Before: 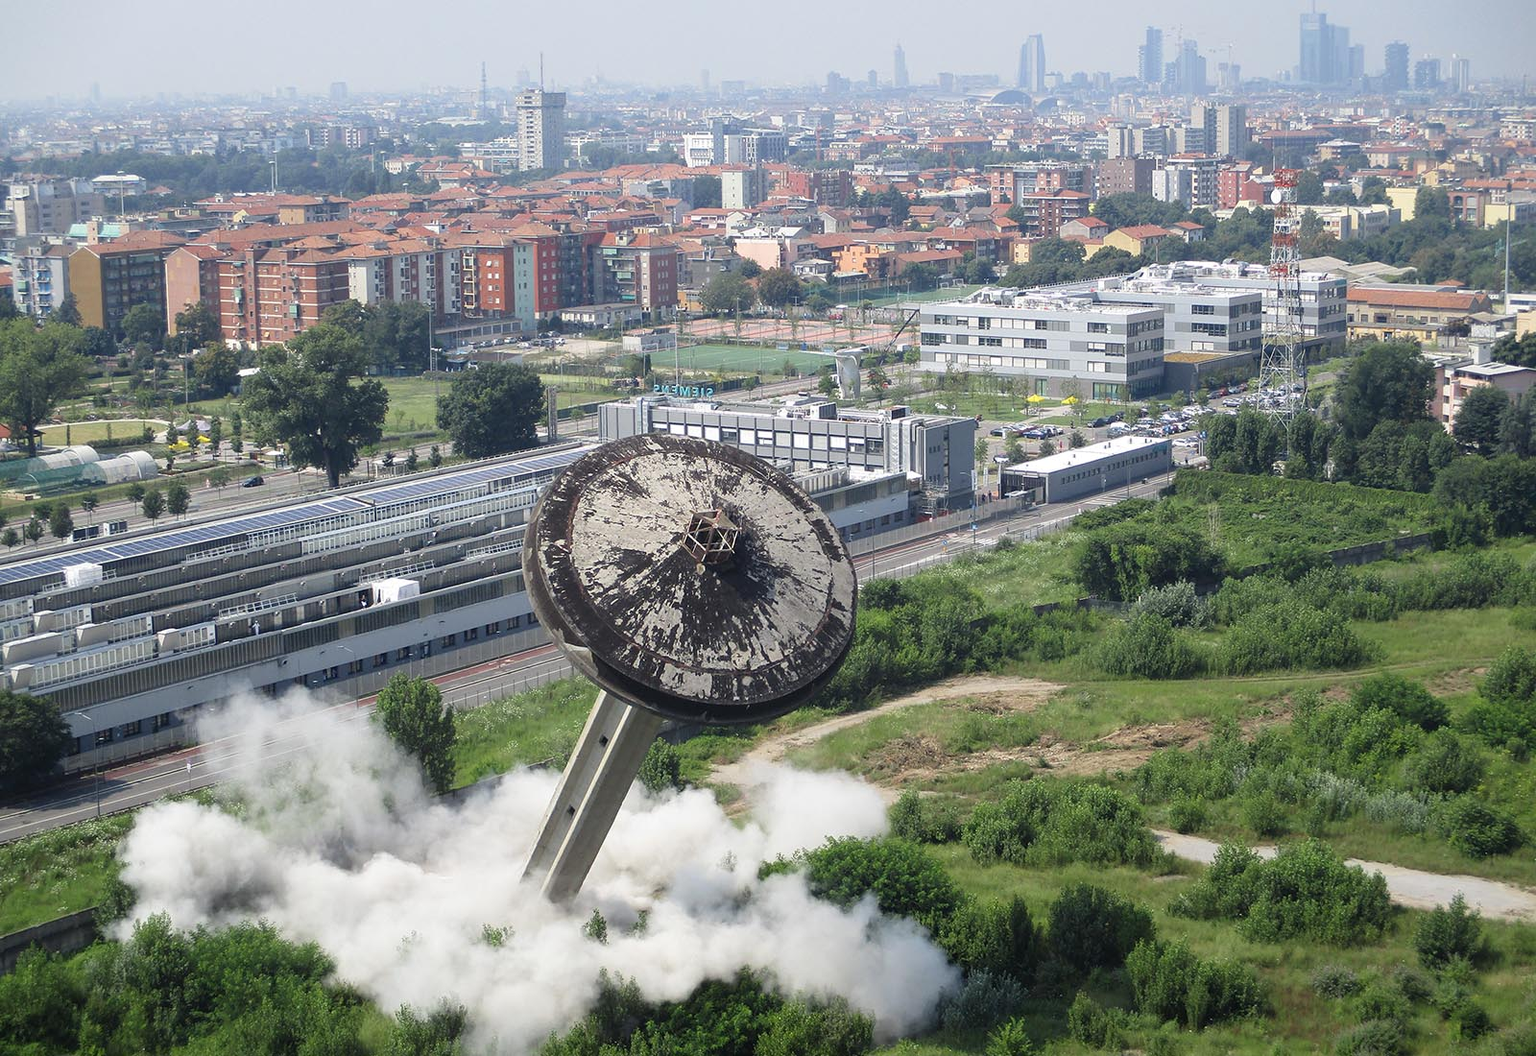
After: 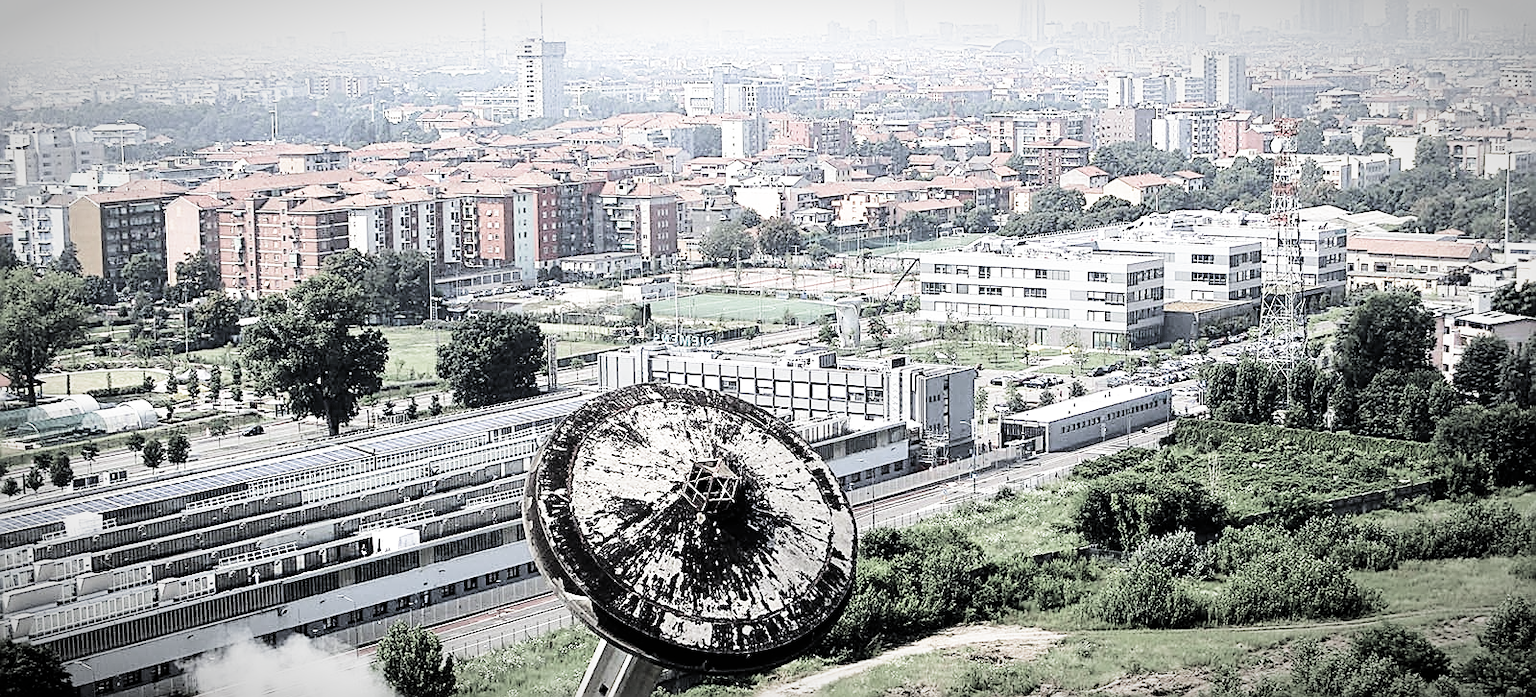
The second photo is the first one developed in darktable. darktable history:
exposure: black level correction 0, exposure 0.499 EV, compensate highlight preservation false
crop and rotate: top 4.823%, bottom 29.001%
tone equalizer: -8 EV -0.752 EV, -7 EV -0.729 EV, -6 EV -0.624 EV, -5 EV -0.403 EV, -3 EV 0.385 EV, -2 EV 0.6 EV, -1 EV 0.698 EV, +0 EV 0.779 EV, edges refinement/feathering 500, mask exposure compensation -1.57 EV, preserve details no
sharpen: amount 0.894
color balance rgb: shadows lift › luminance -19.669%, linear chroma grading › global chroma 15.456%, perceptual saturation grading › global saturation 25.896%, perceptual brilliance grading › global brilliance 2.766%, perceptual brilliance grading › highlights -2.339%, perceptual brilliance grading › shadows 3.458%
vignetting: fall-off start 86.06%, automatic ratio true
filmic rgb: black relative exposure -5.02 EV, white relative exposure 3.54 EV, threshold 2.99 EV, hardness 3.16, contrast 1.405, highlights saturation mix -30.87%, color science v4 (2020), enable highlight reconstruction true
